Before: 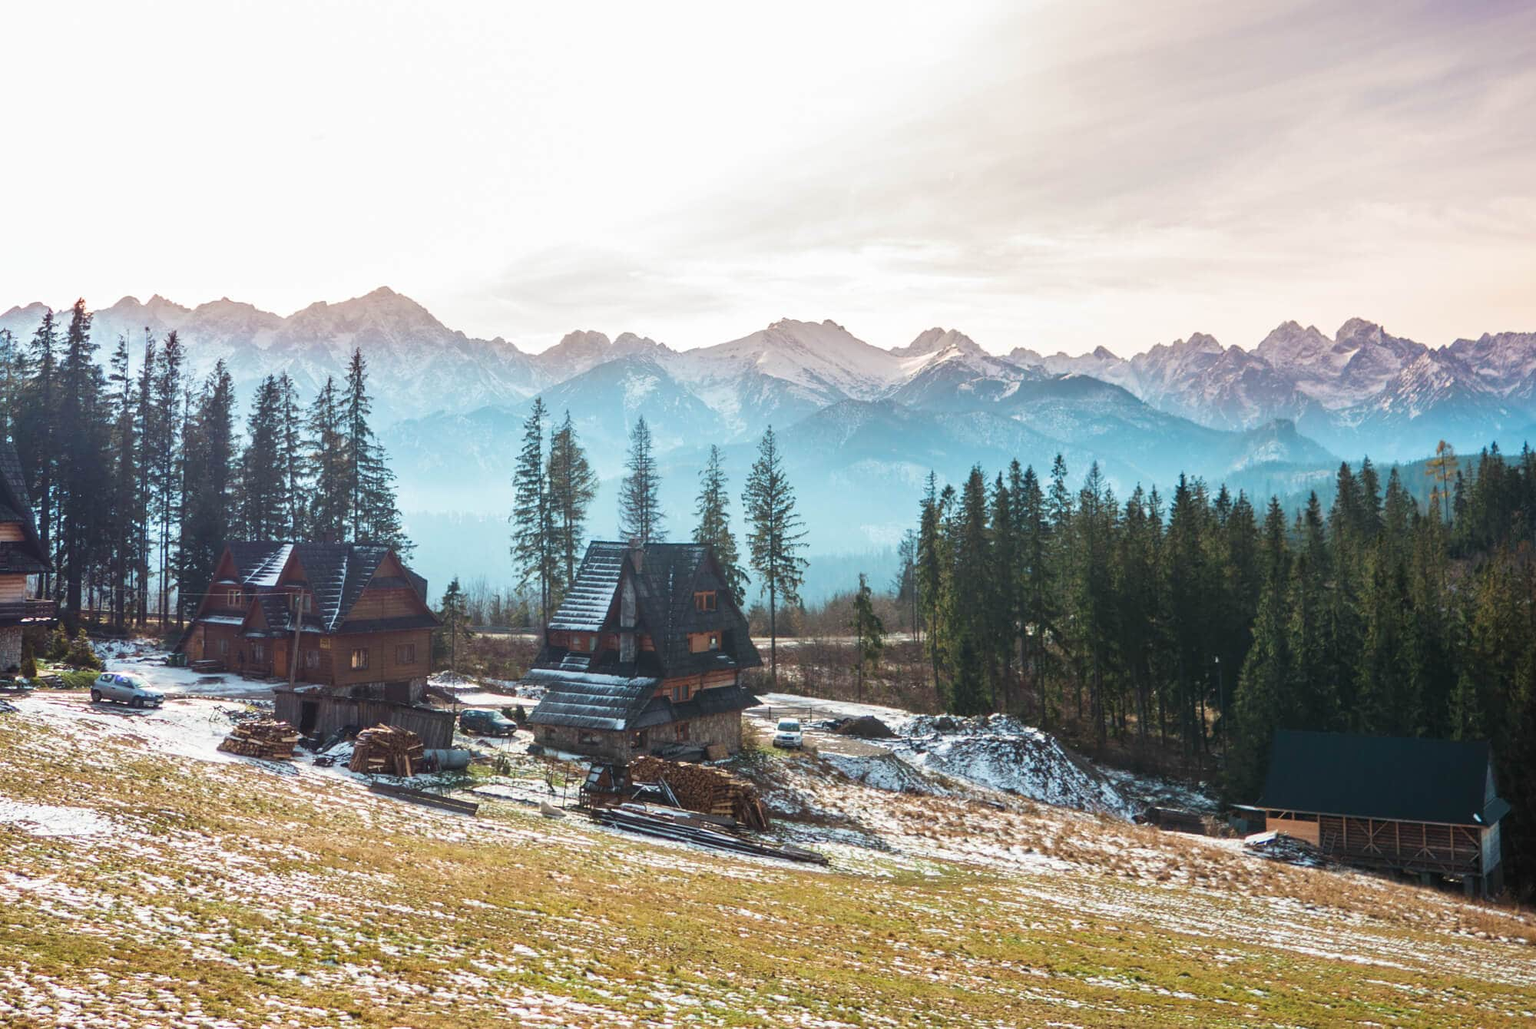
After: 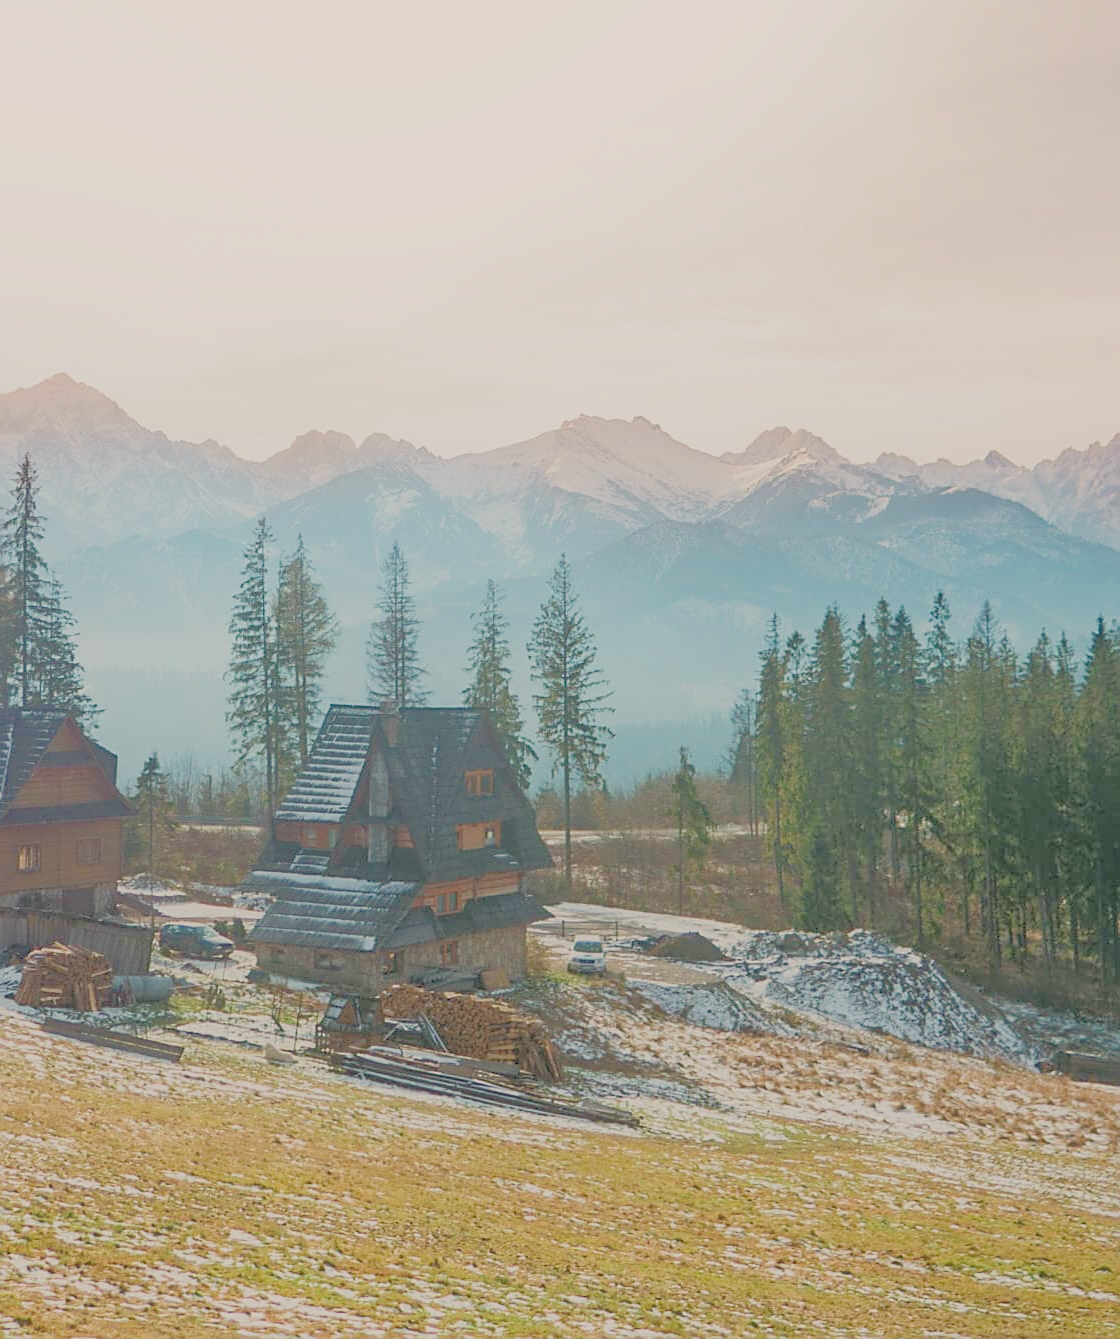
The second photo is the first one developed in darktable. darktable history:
shadows and highlights: shadows -25.81, highlights 48.59, soften with gaussian
contrast equalizer: octaves 7, y [[0.6 ×6], [0.55 ×6], [0 ×6], [0 ×6], [0 ×6]], mix -0.303
crop: left 21.961%, right 22.032%, bottom 0.014%
tone equalizer: -7 EV 0.156 EV, -6 EV 0.616 EV, -5 EV 1.11 EV, -4 EV 1.31 EV, -3 EV 1.15 EV, -2 EV 0.6 EV, -1 EV 0.157 EV
exposure: black level correction 0.001, exposure 0.5 EV, compensate highlight preservation false
color correction: highlights a* 4.31, highlights b* 4.97, shadows a* -8.27, shadows b* 4.9
filmic rgb: middle gray luminance 2.56%, black relative exposure -9.97 EV, white relative exposure 7 EV, threshold 3.02 EV, dynamic range scaling 10.11%, target black luminance 0%, hardness 3.19, latitude 44.37%, contrast 0.684, highlights saturation mix 5.3%, shadows ↔ highlights balance 13.32%, enable highlight reconstruction true
sharpen: on, module defaults
